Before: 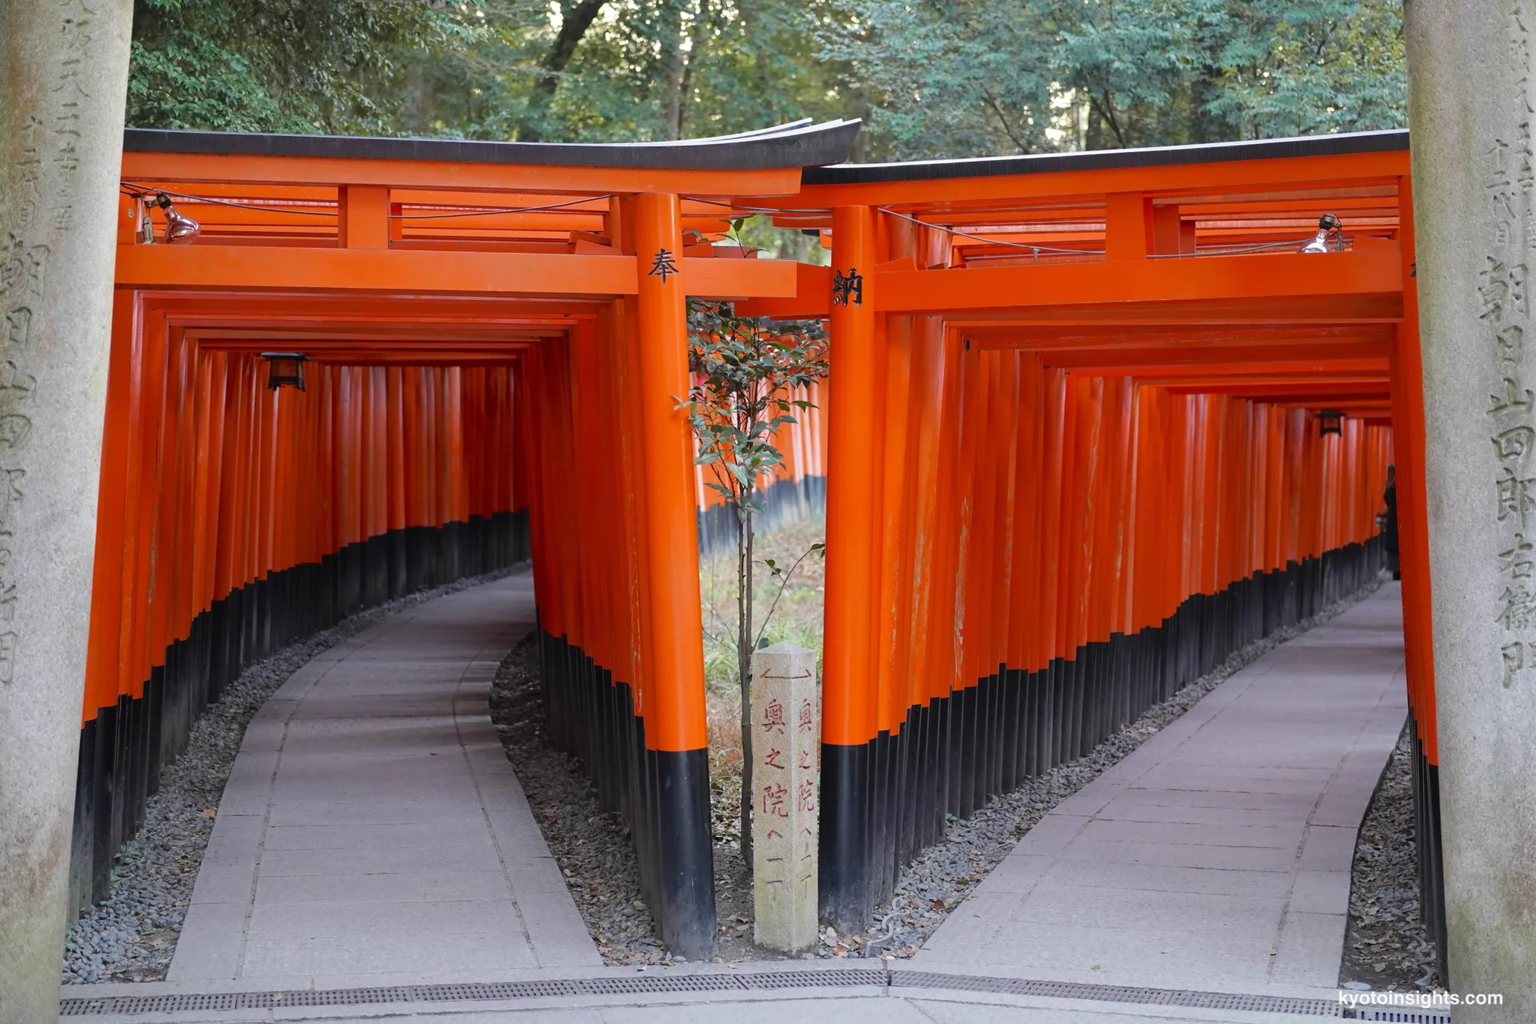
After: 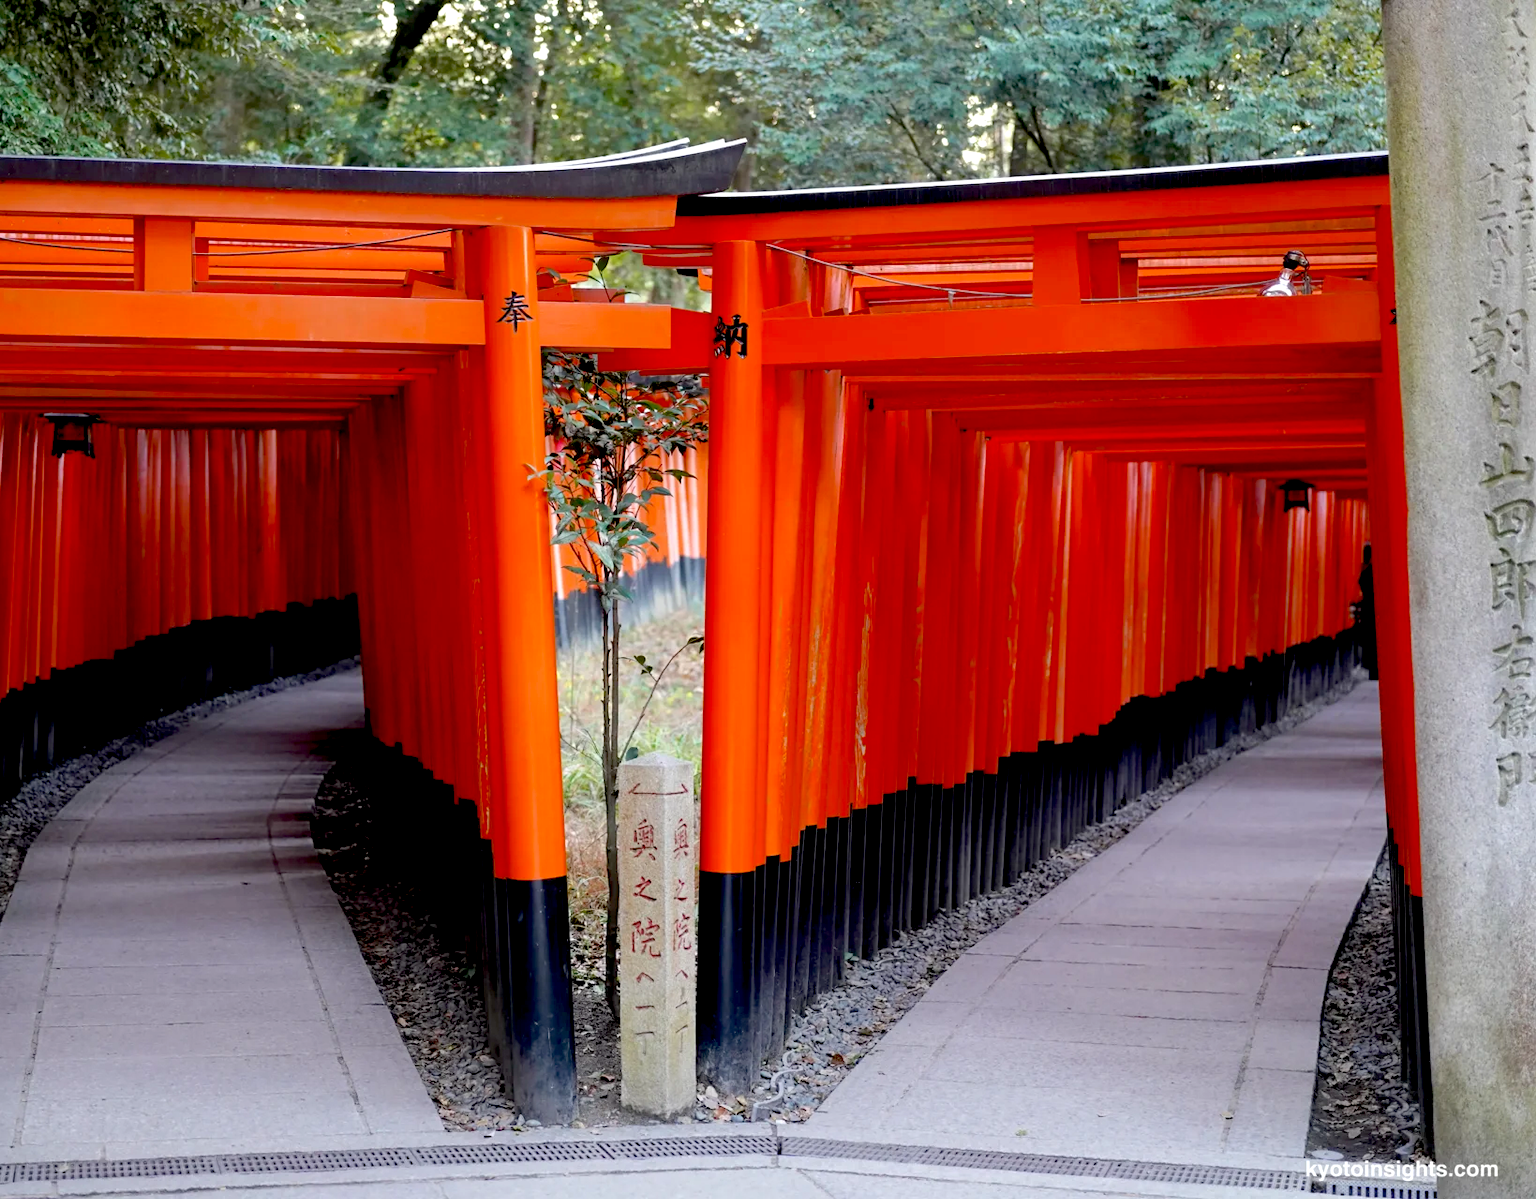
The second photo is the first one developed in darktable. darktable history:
crop and rotate: left 14.584%
exposure: black level correction 0.031, exposure 0.304 EV, compensate highlight preservation false
